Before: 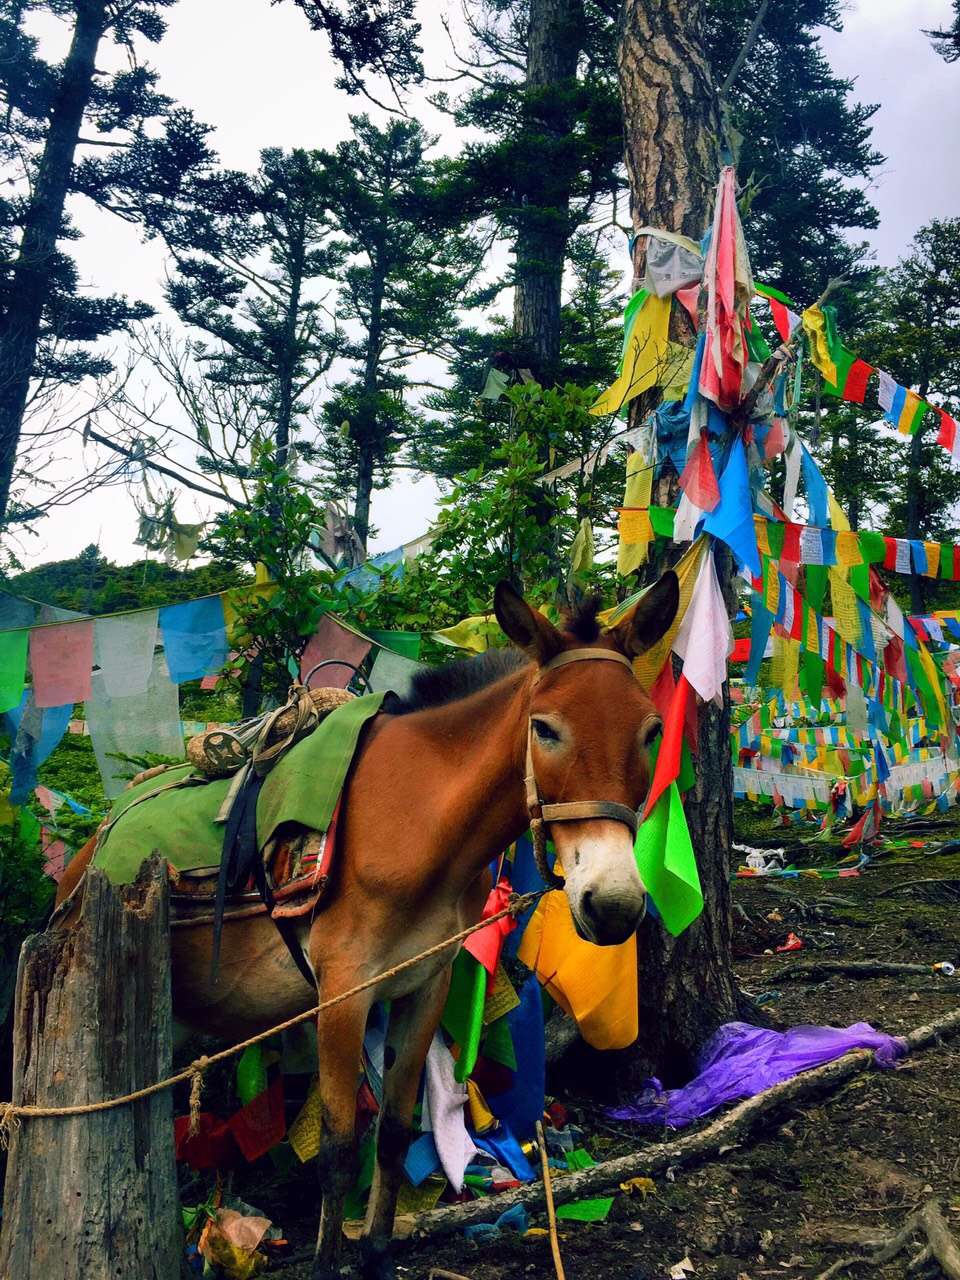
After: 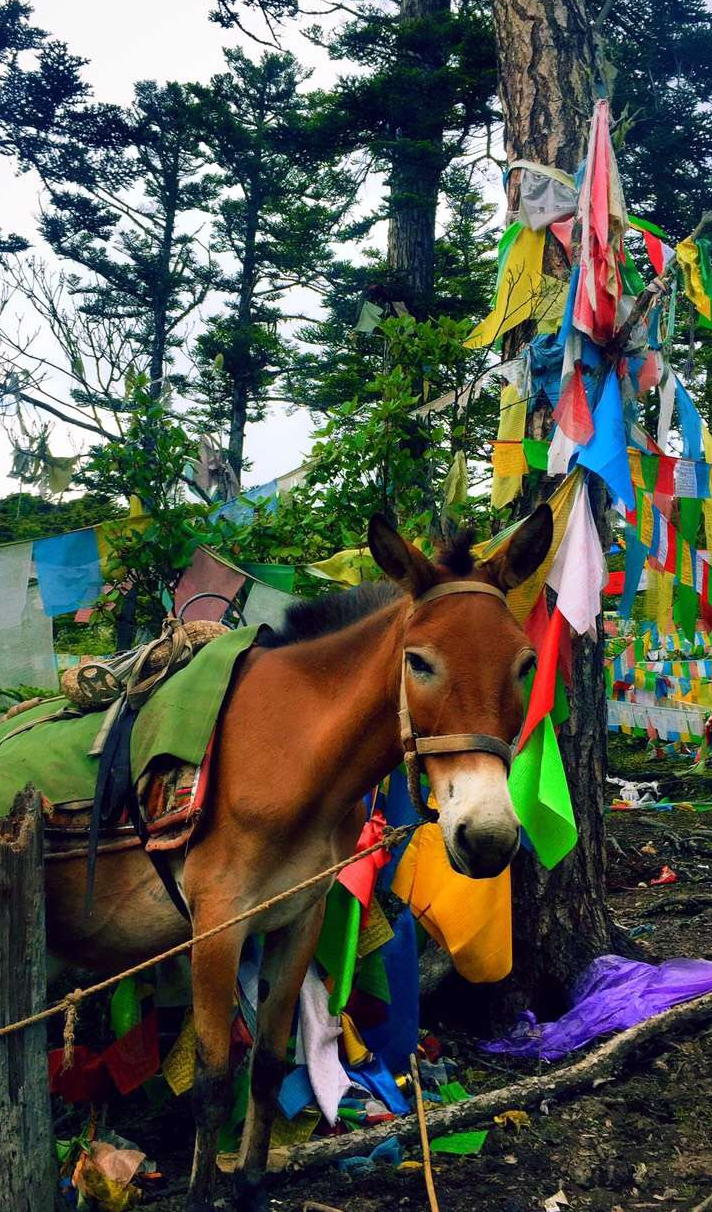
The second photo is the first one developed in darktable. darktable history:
tone equalizer: on, module defaults
crop and rotate: left 13.224%, top 5.264%, right 12.608%
